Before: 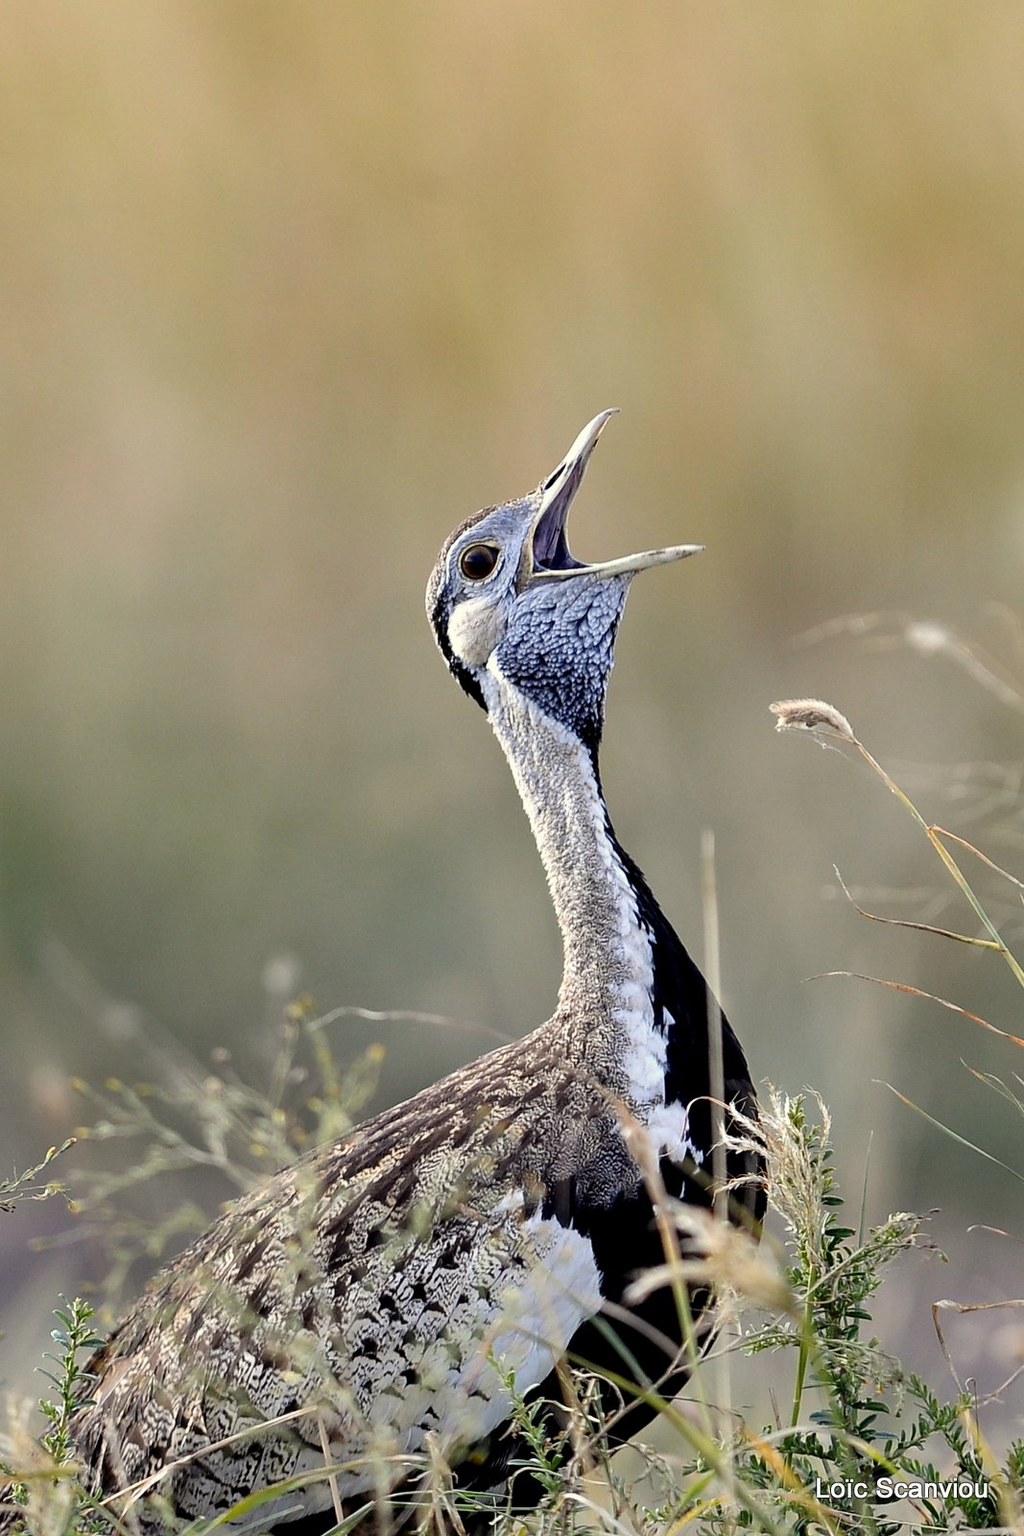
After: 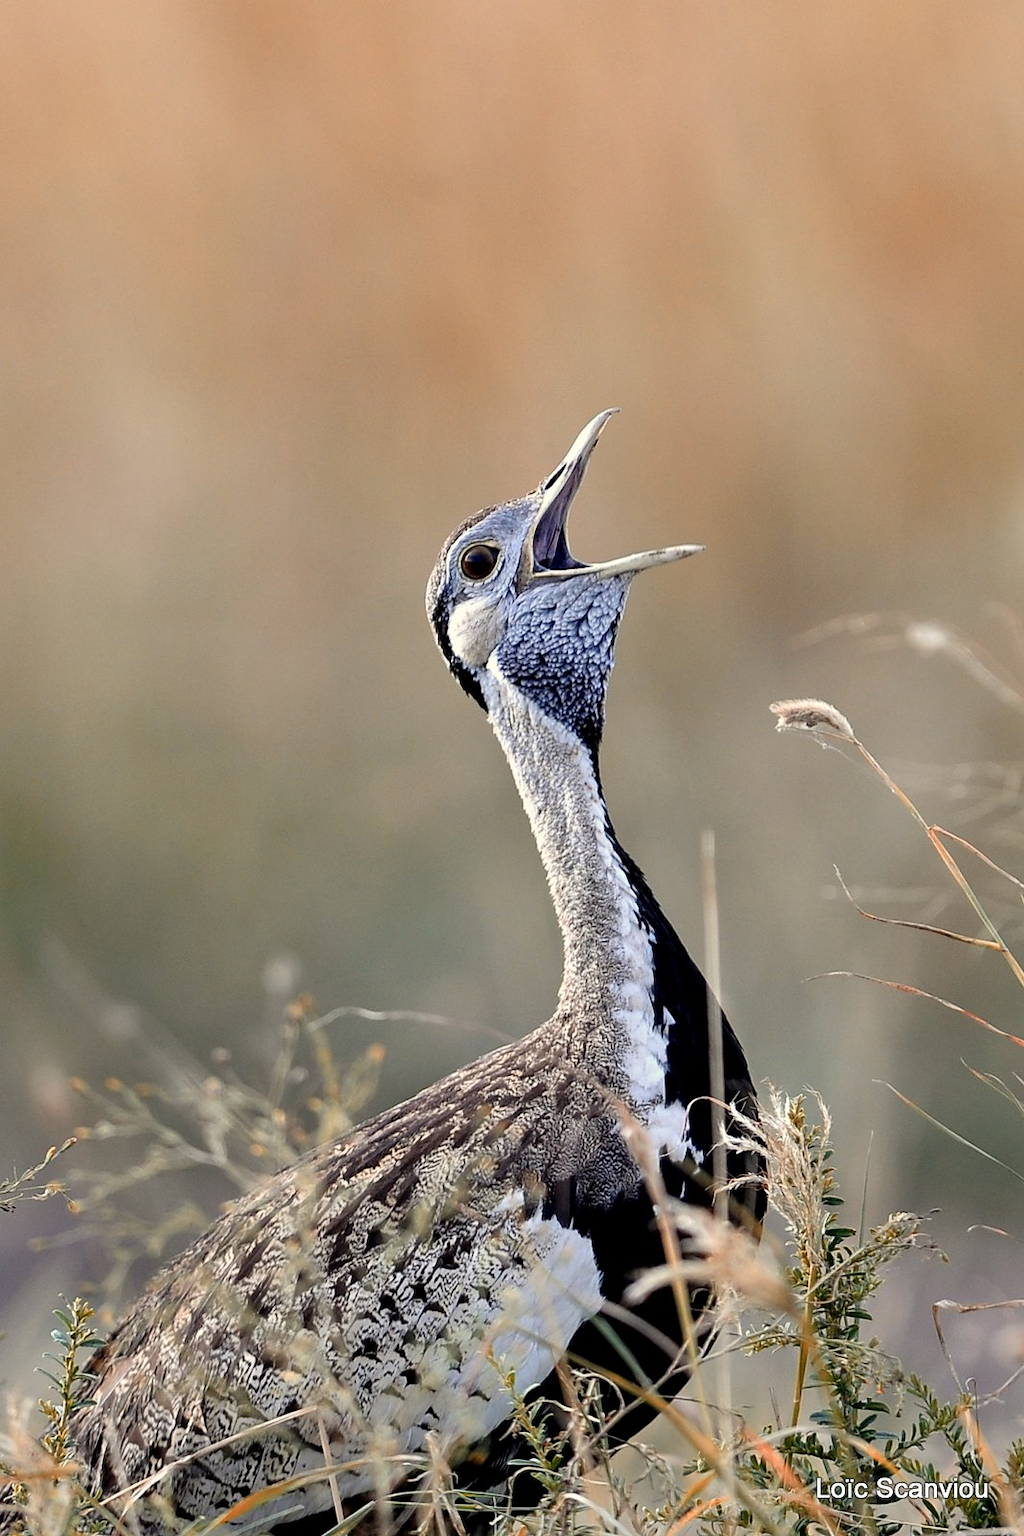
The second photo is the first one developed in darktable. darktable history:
color zones: curves: ch2 [(0, 0.5) (0.084, 0.497) (0.323, 0.335) (0.4, 0.497) (1, 0.5)]
